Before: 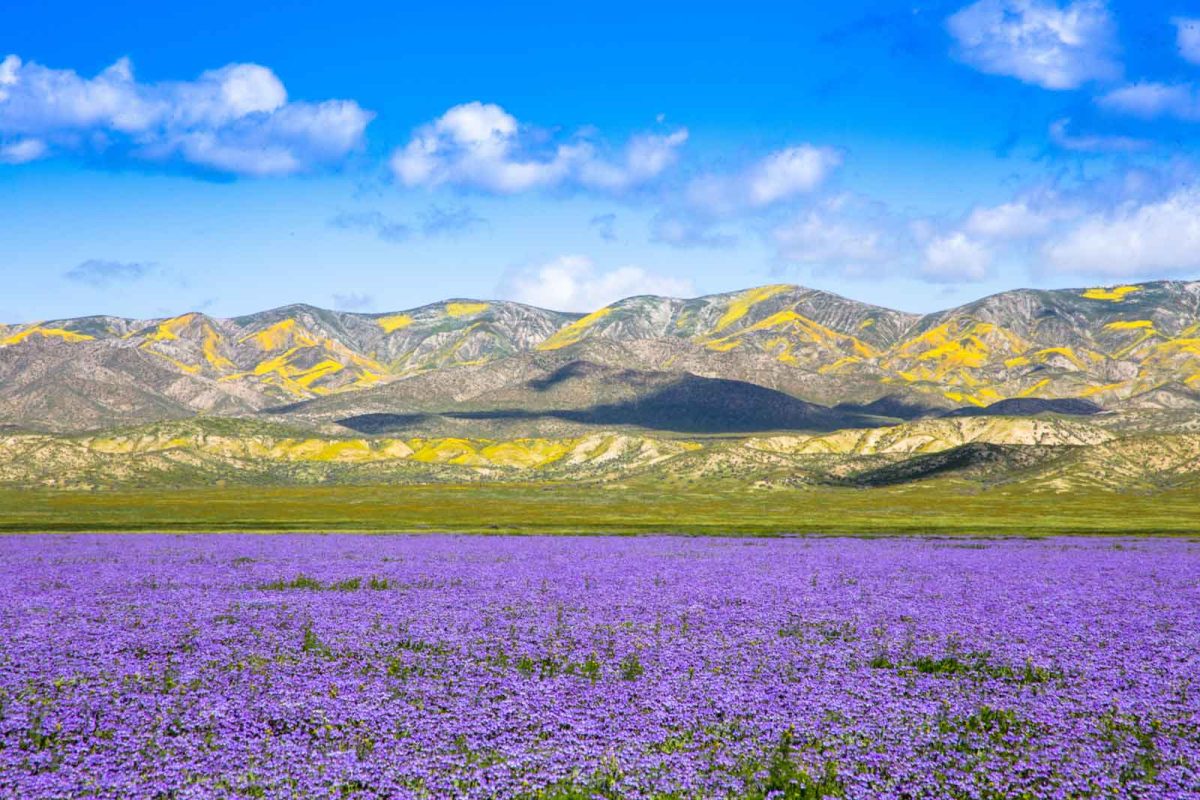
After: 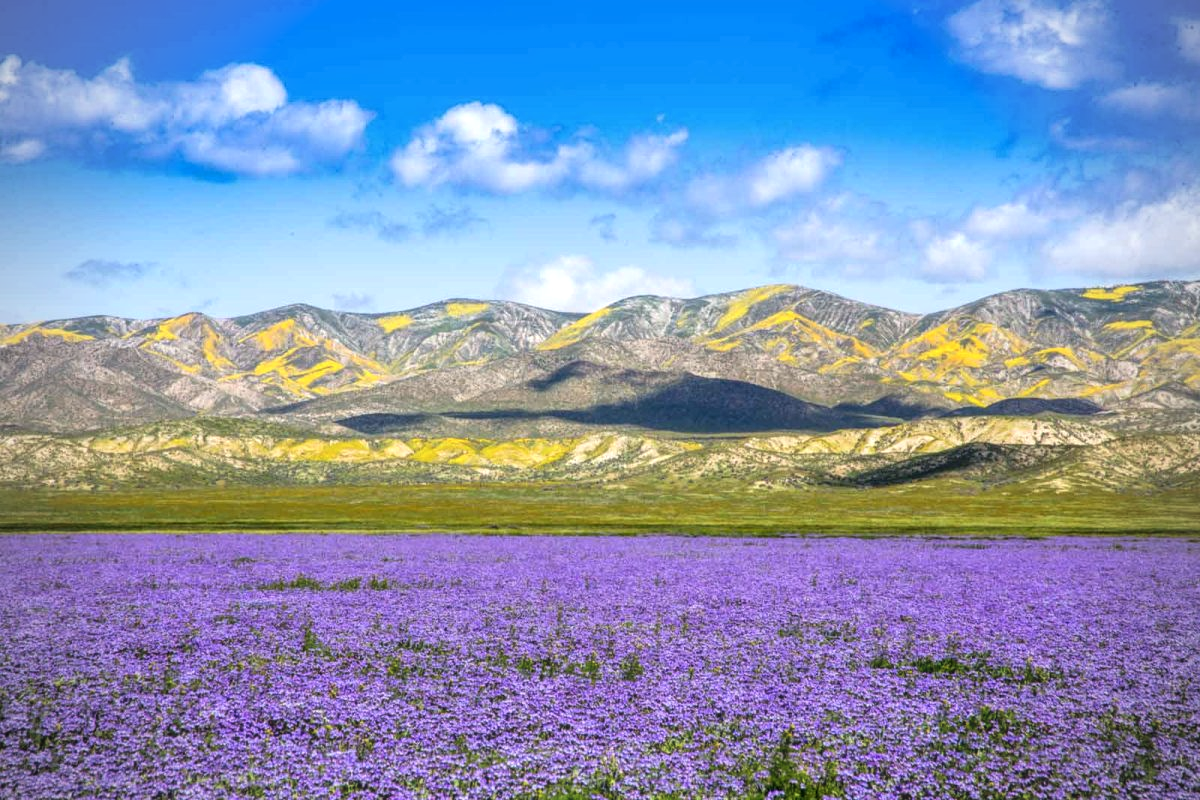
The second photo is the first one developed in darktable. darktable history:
local contrast: detail 130%
vignetting: on, module defaults
haze removal: strength -0.047, adaptive false
